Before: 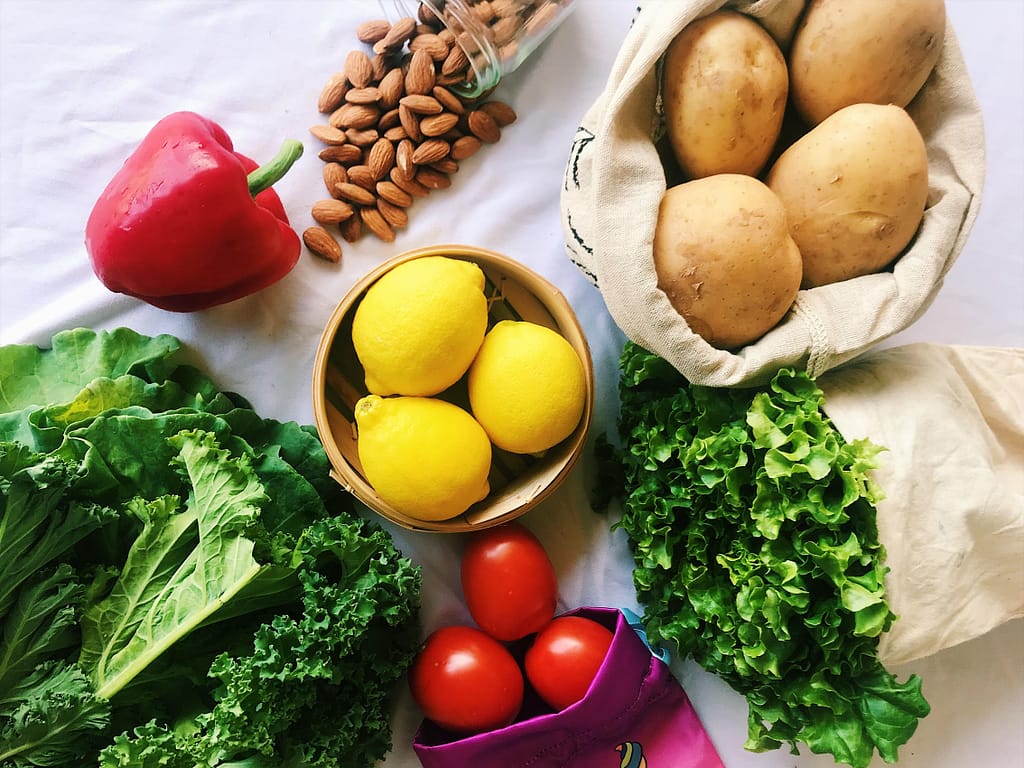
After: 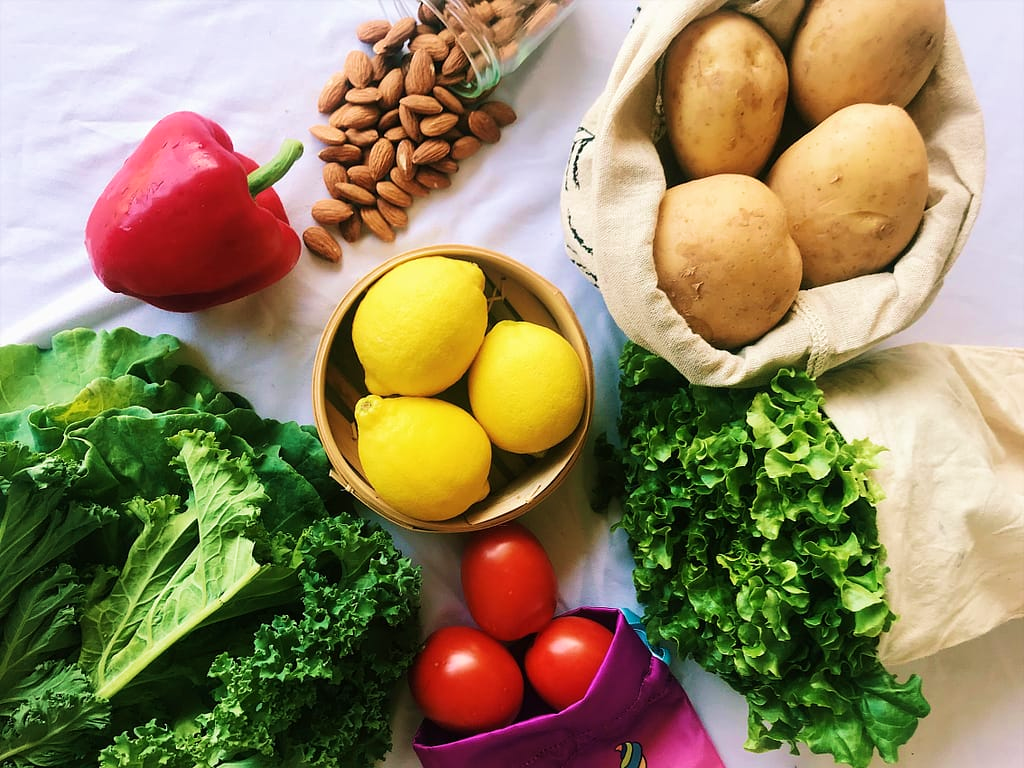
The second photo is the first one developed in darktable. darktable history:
velvia: strength 36.95%
